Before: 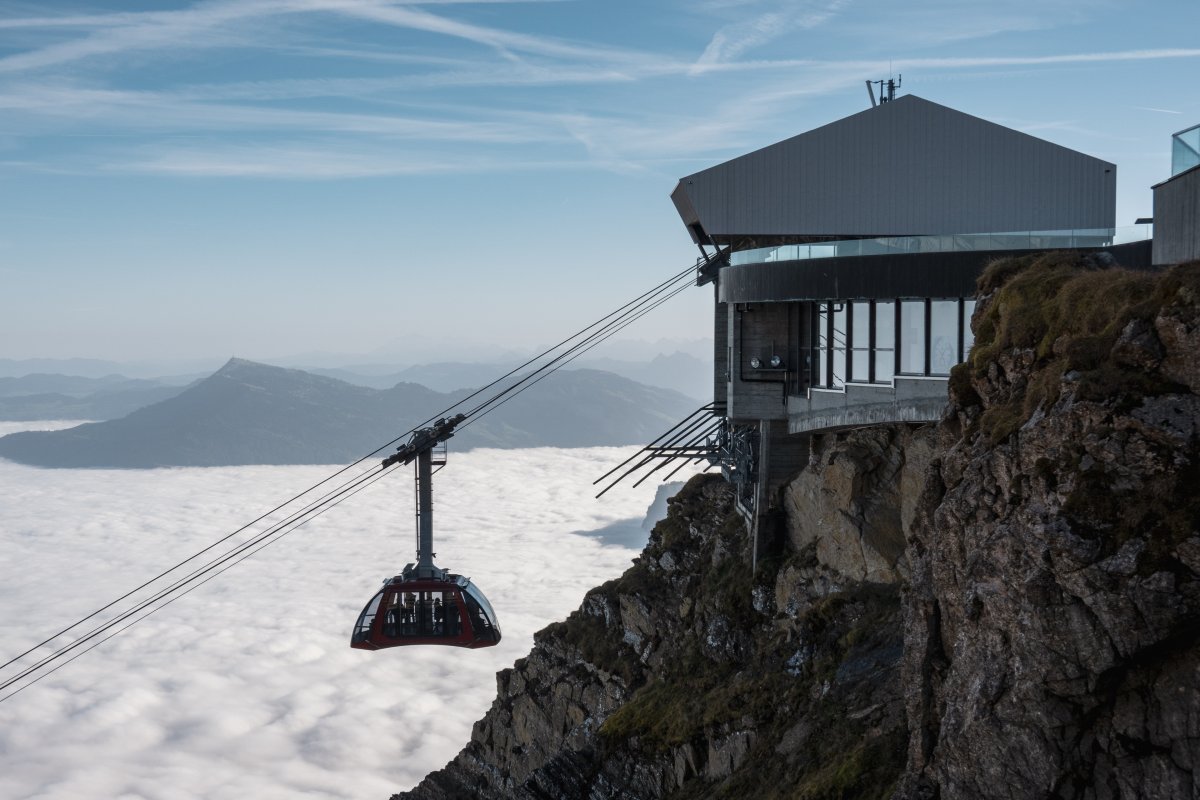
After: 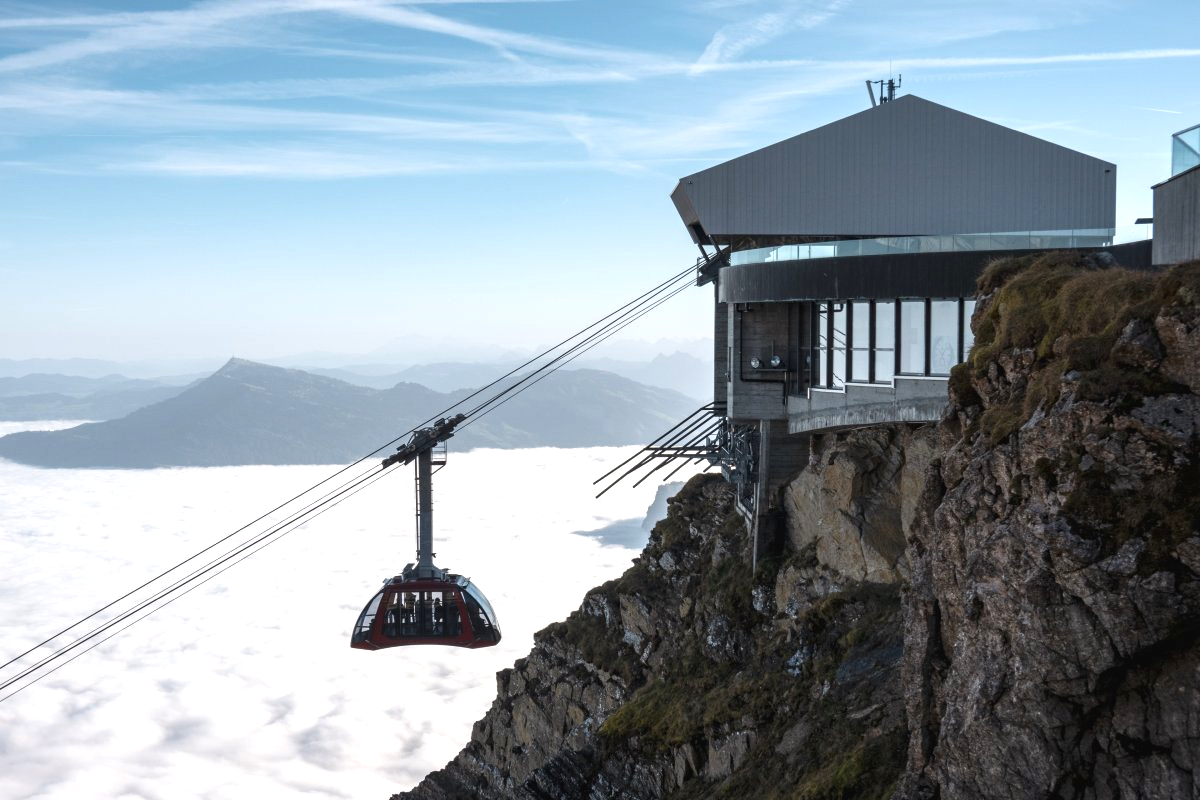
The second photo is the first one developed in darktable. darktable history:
exposure: black level correction 0, exposure 0.7 EV, compensate exposure bias true, compensate highlight preservation false
white balance: red 1, blue 1
